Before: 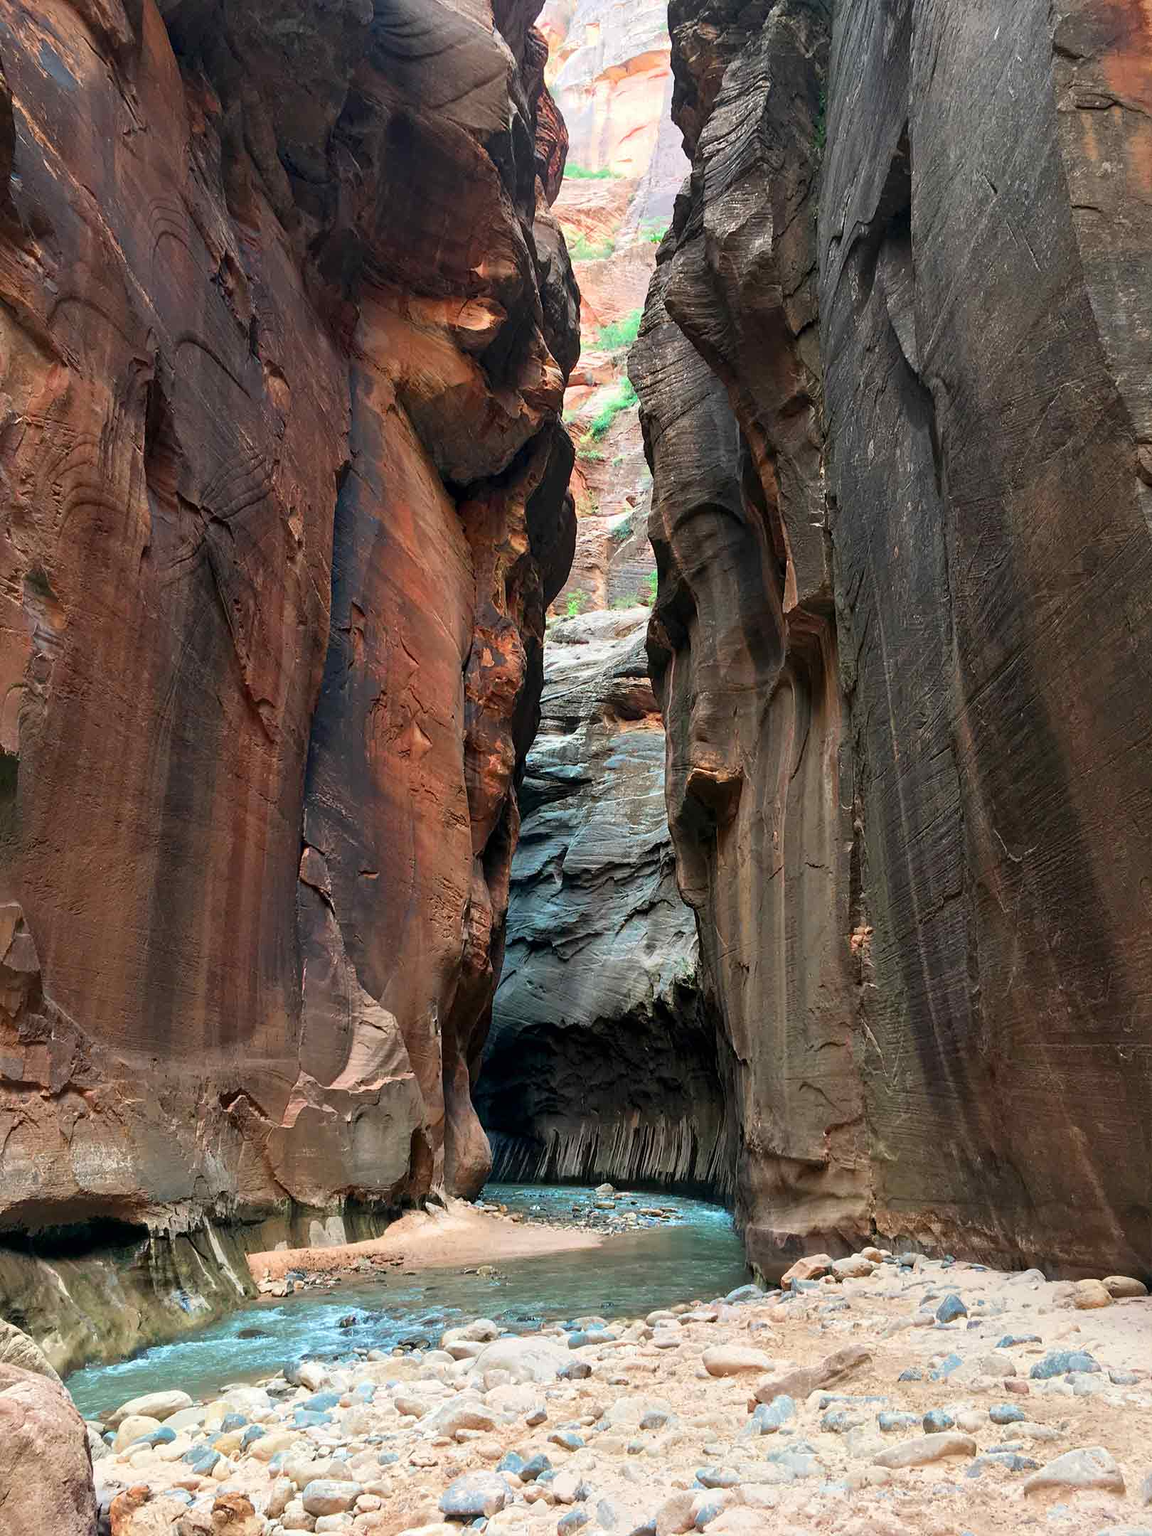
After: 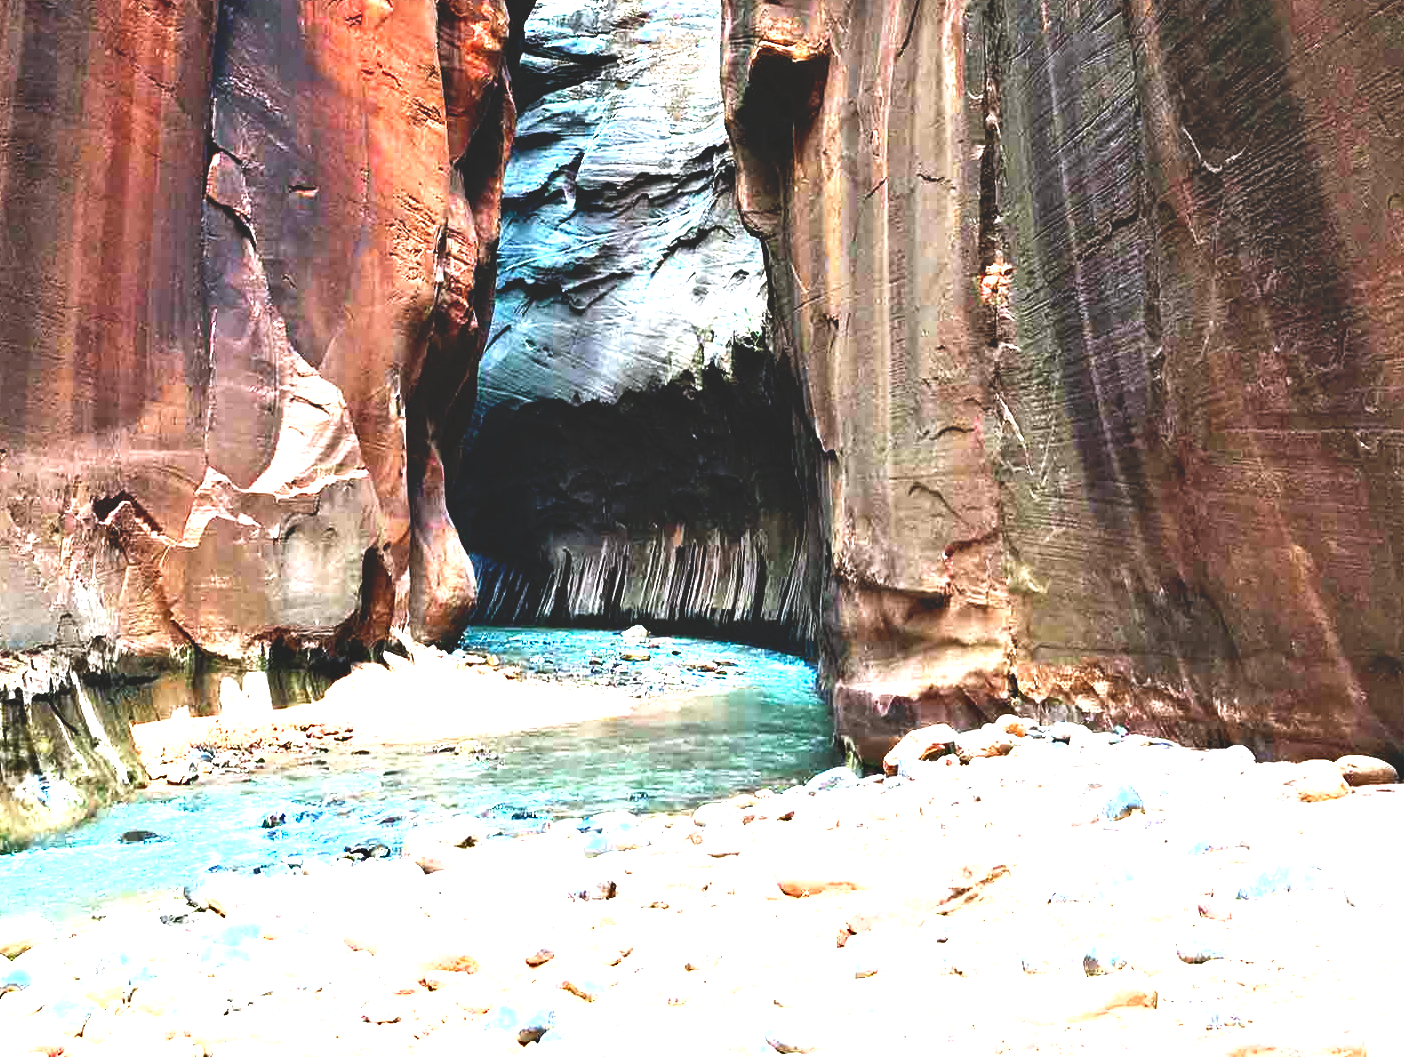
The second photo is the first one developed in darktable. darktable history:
exposure: exposure 2 EV, compensate highlight preservation false
crop and rotate: left 13.306%, top 48.129%, bottom 2.928%
base curve: curves: ch0 [(0, 0.02) (0.083, 0.036) (1, 1)], preserve colors none
shadows and highlights: shadows 52.34, highlights -28.23, soften with gaussian
color calibration: illuminant as shot in camera, x 0.358, y 0.373, temperature 4628.91 K
